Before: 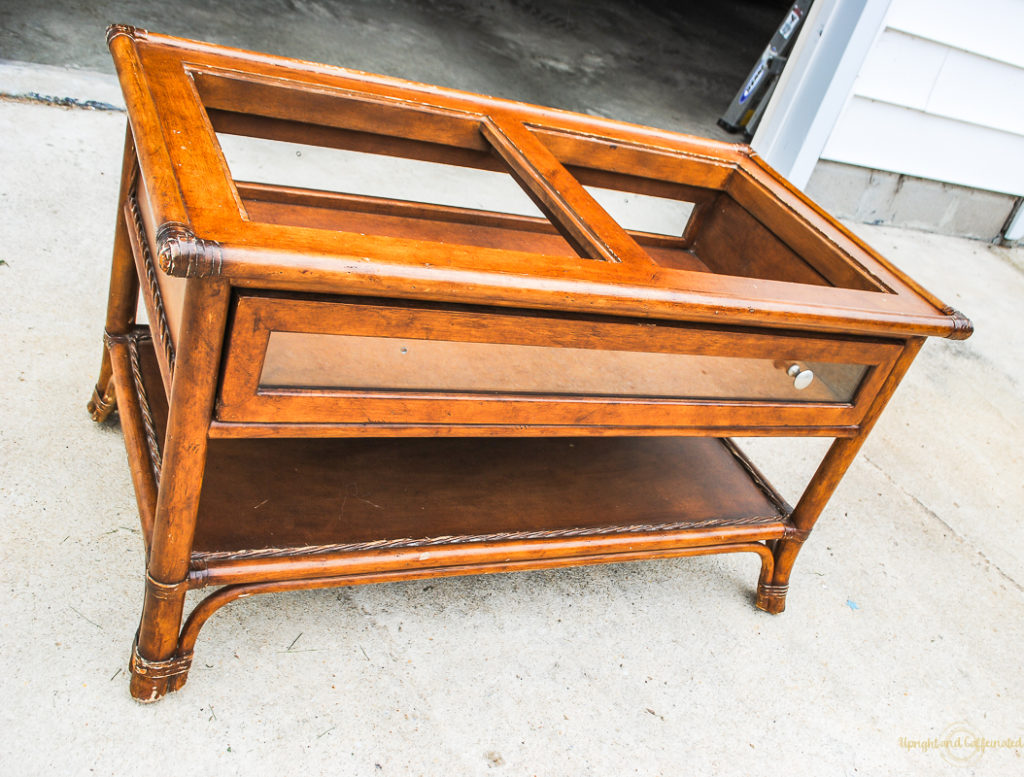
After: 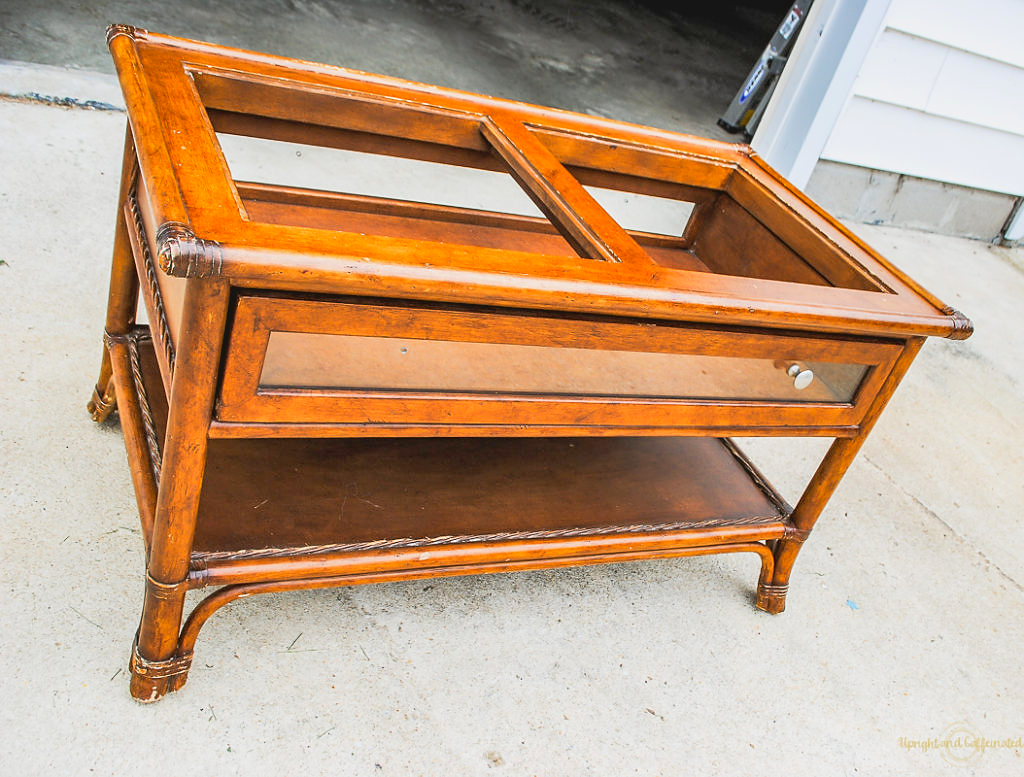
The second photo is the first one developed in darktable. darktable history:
contrast brightness saturation: contrast -0.1, brightness 0.05, saturation 0.08
exposure: black level correction 0.007, compensate highlight preservation false
sharpen: radius 0.969, amount 0.604
